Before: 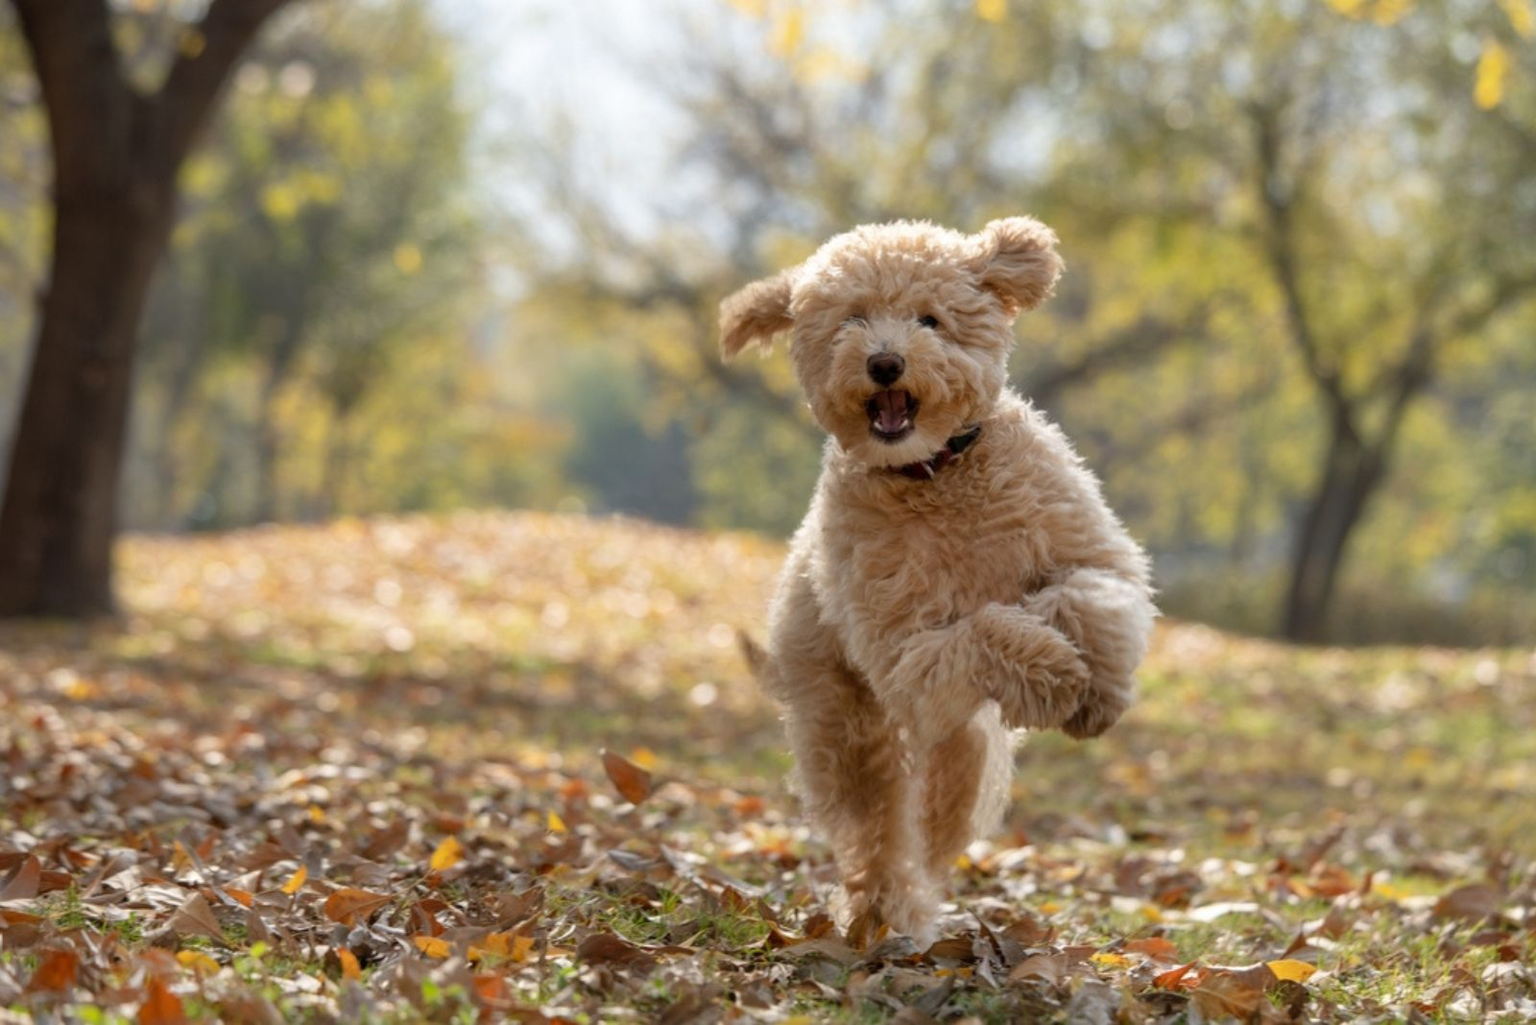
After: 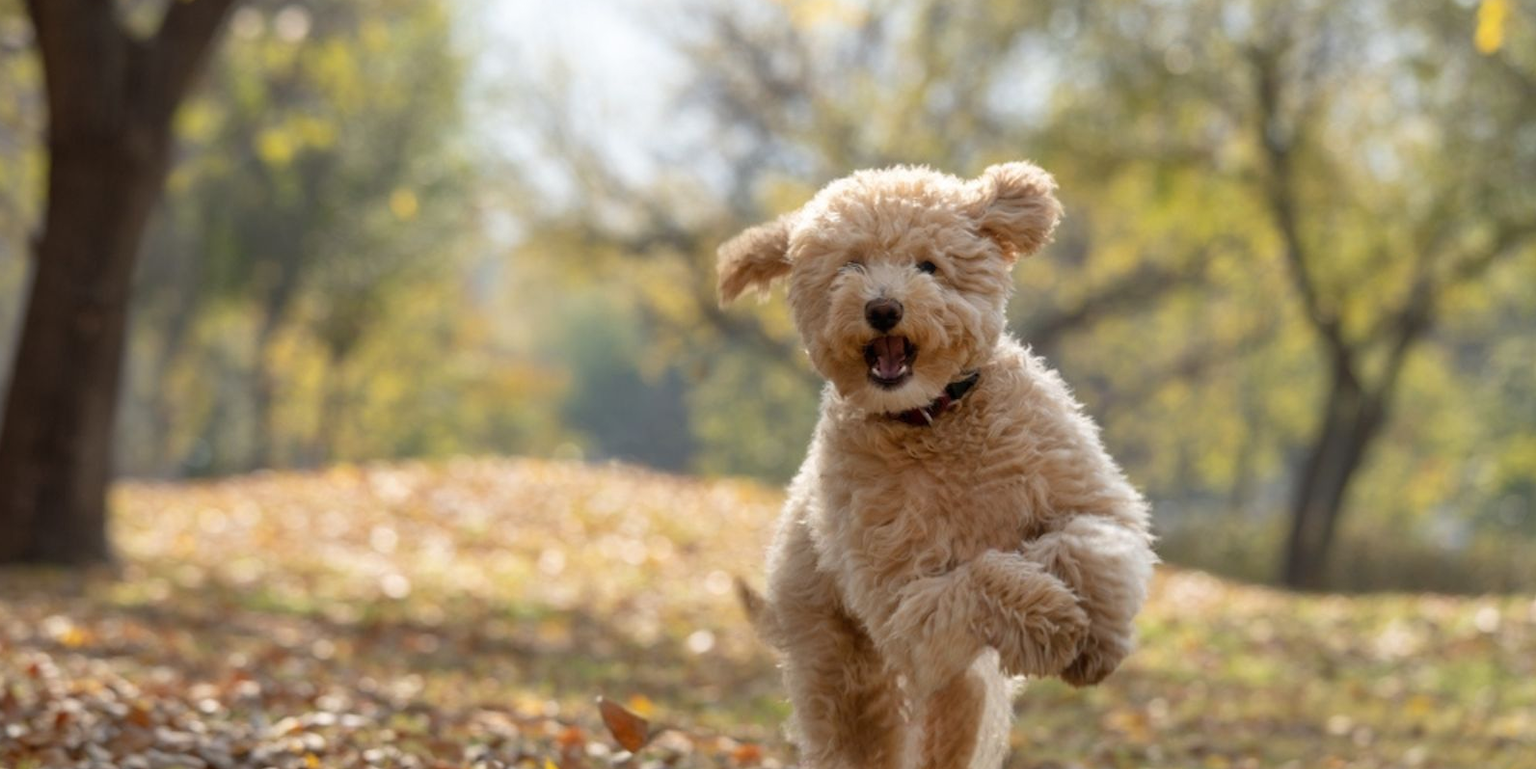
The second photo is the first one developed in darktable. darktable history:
bloom: size 13.65%, threshold 98.39%, strength 4.82%
crop: left 0.387%, top 5.469%, bottom 19.809%
